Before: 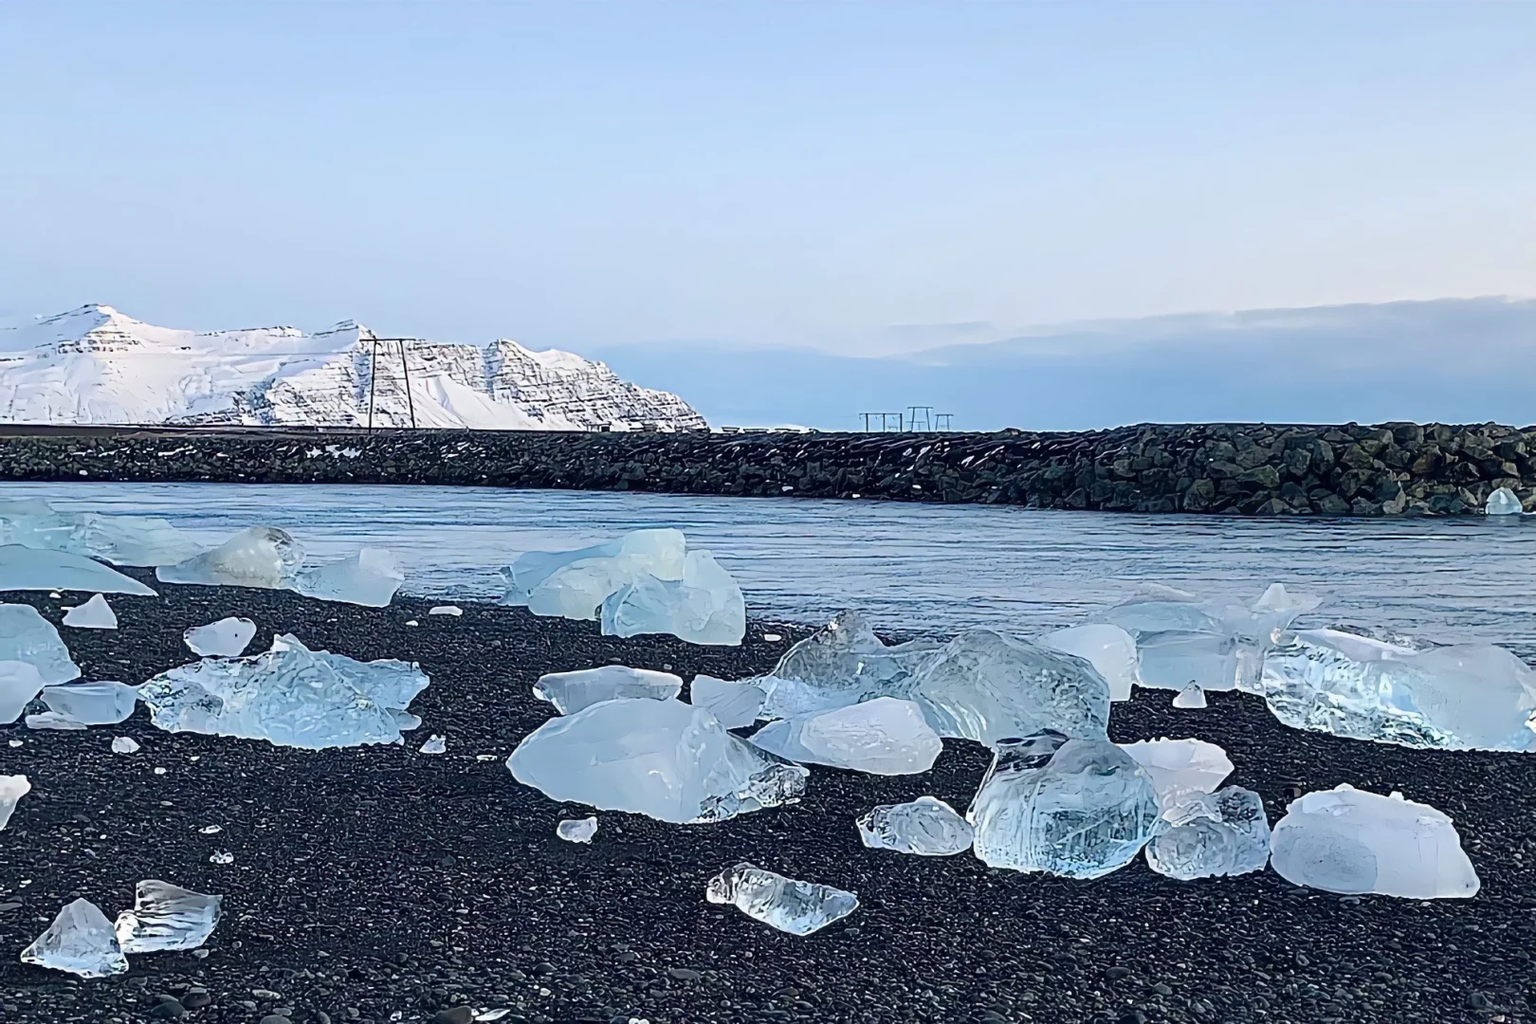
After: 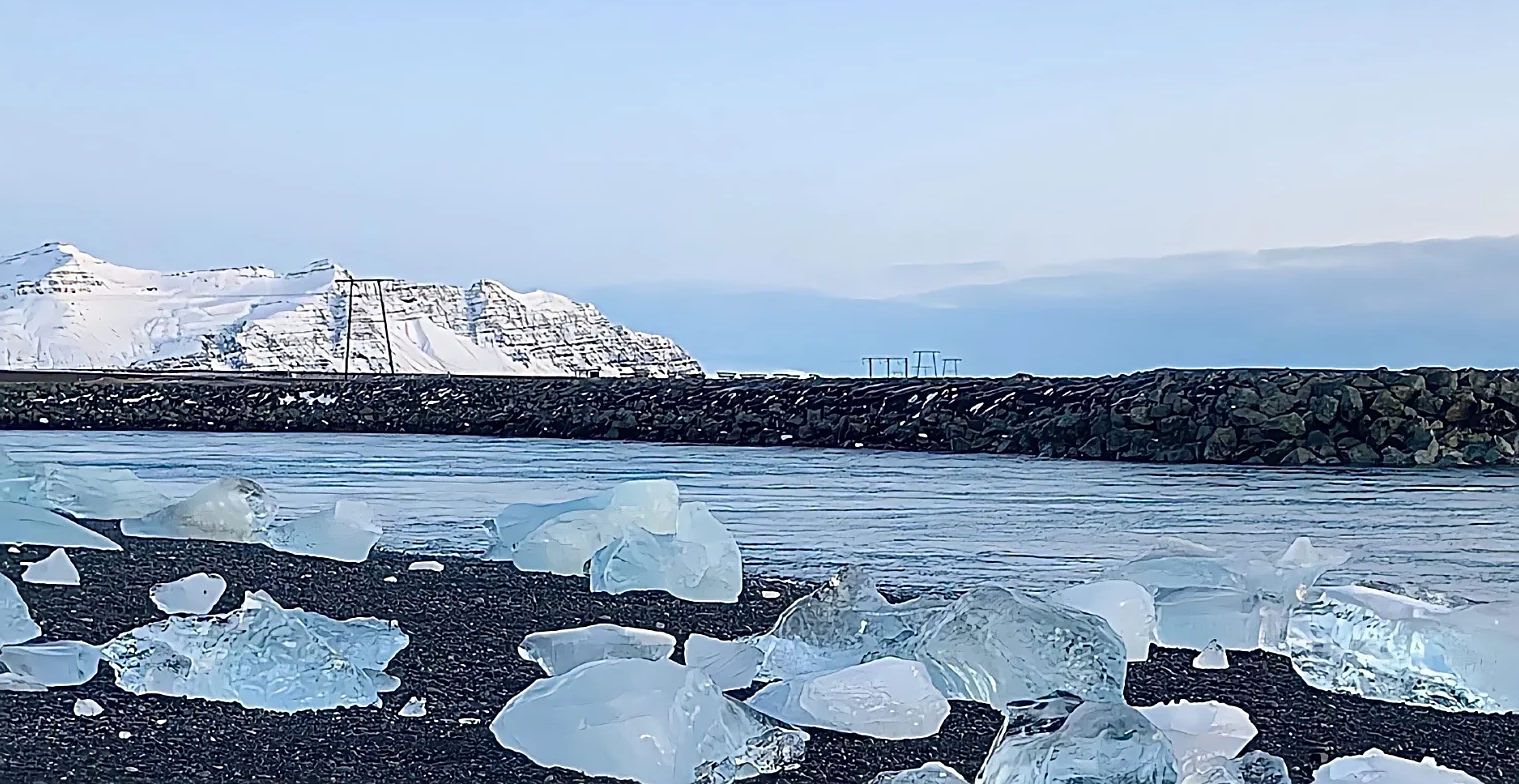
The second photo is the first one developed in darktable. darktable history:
crop: left 2.742%, top 7.265%, right 3.448%, bottom 20.135%
sharpen: on, module defaults
